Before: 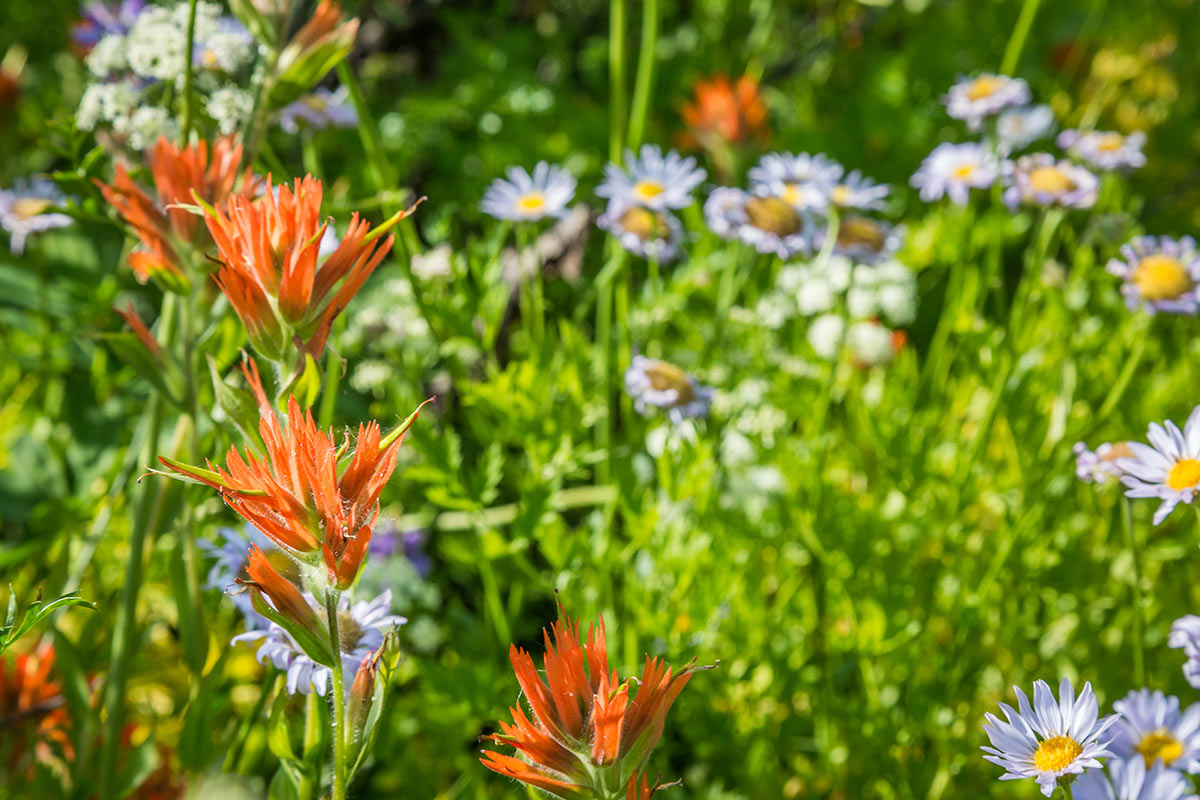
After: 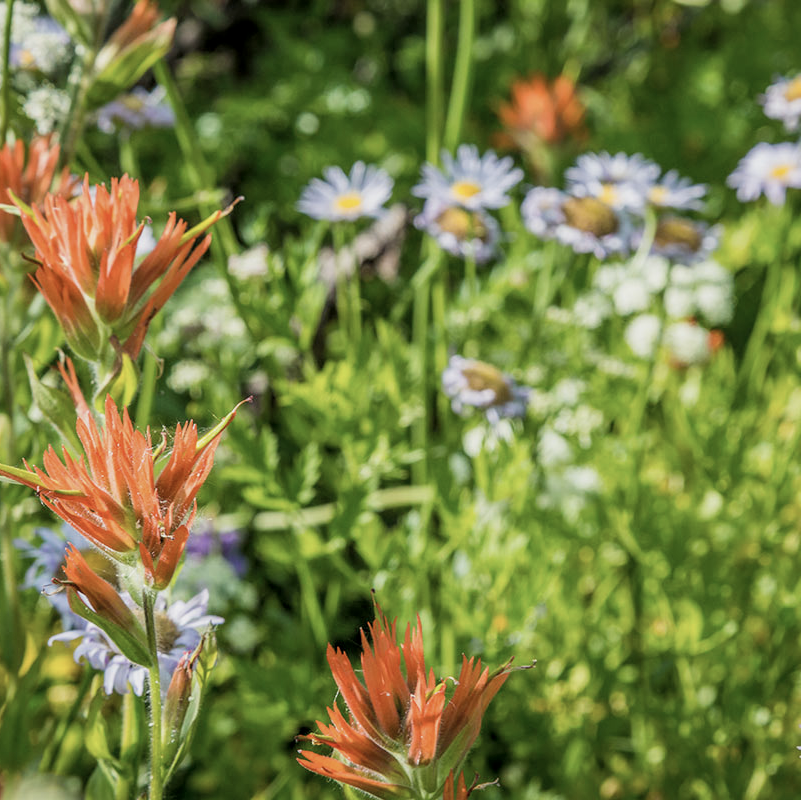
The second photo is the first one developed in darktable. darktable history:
local contrast: highlights 105%, shadows 100%, detail 119%, midtone range 0.2
filmic rgb: black relative exposure -14.25 EV, white relative exposure 3.35 EV, hardness 7.83, contrast 0.99
crop and rotate: left 15.253%, right 17.936%
color correction: highlights b* 0.028, saturation 0.767
